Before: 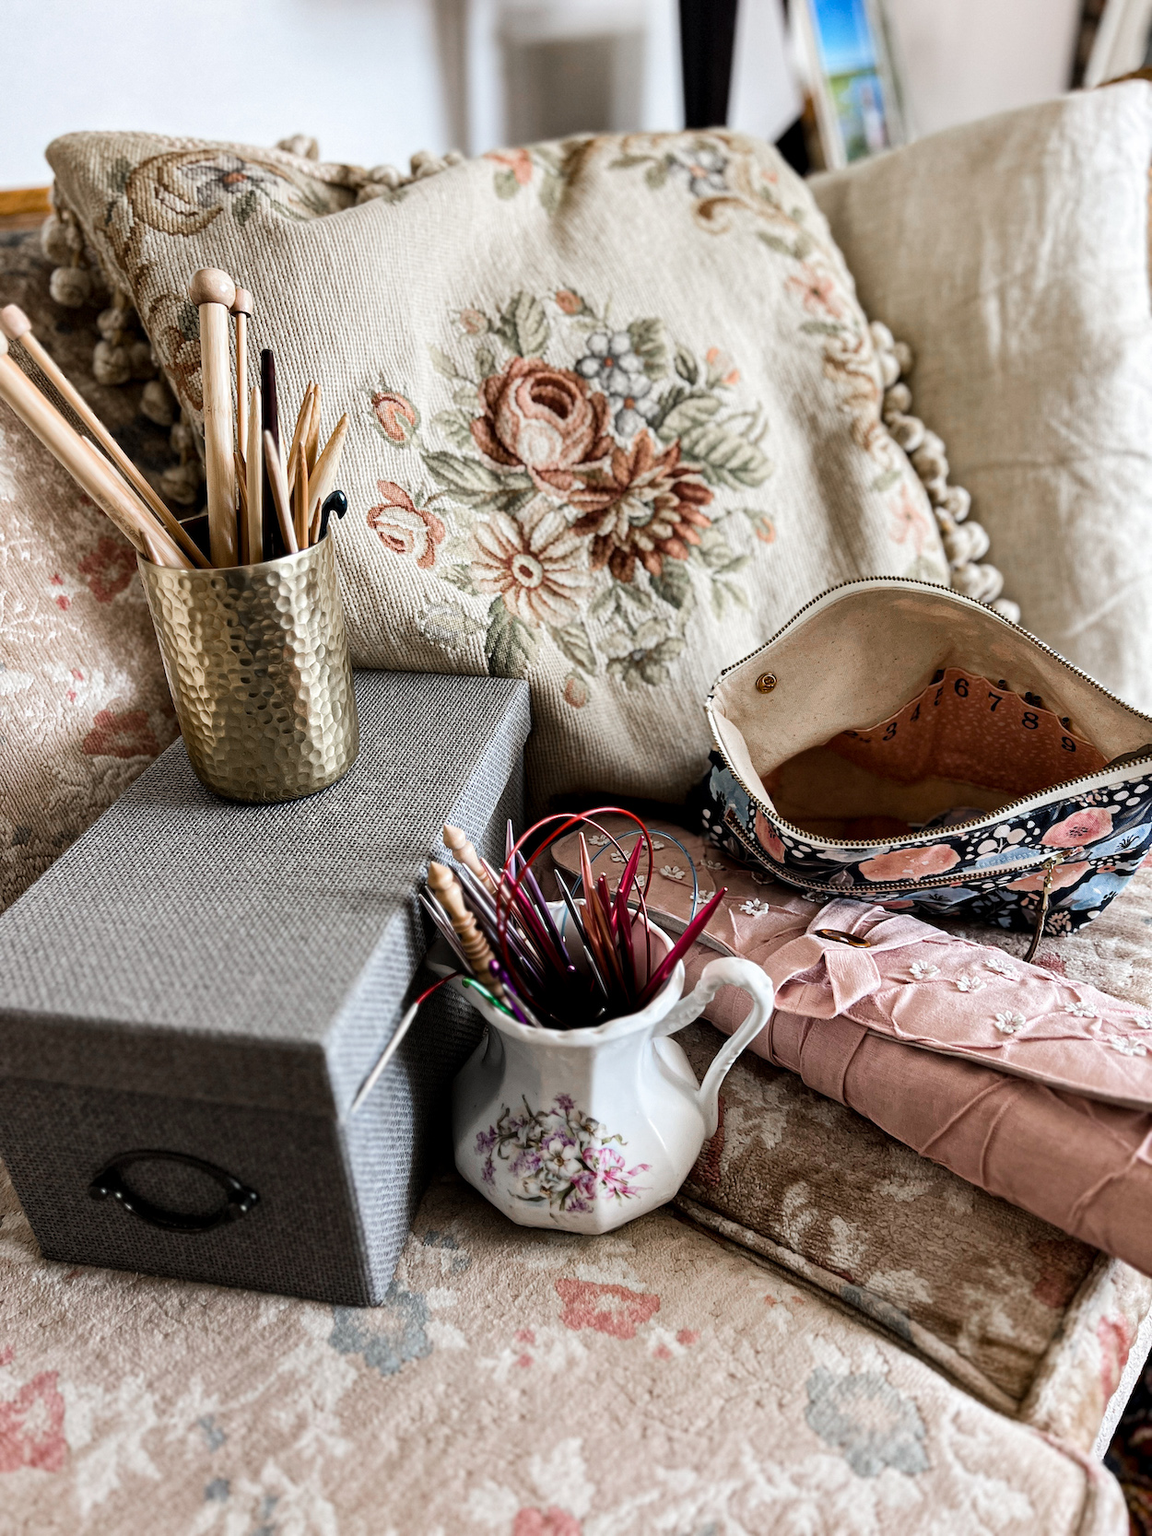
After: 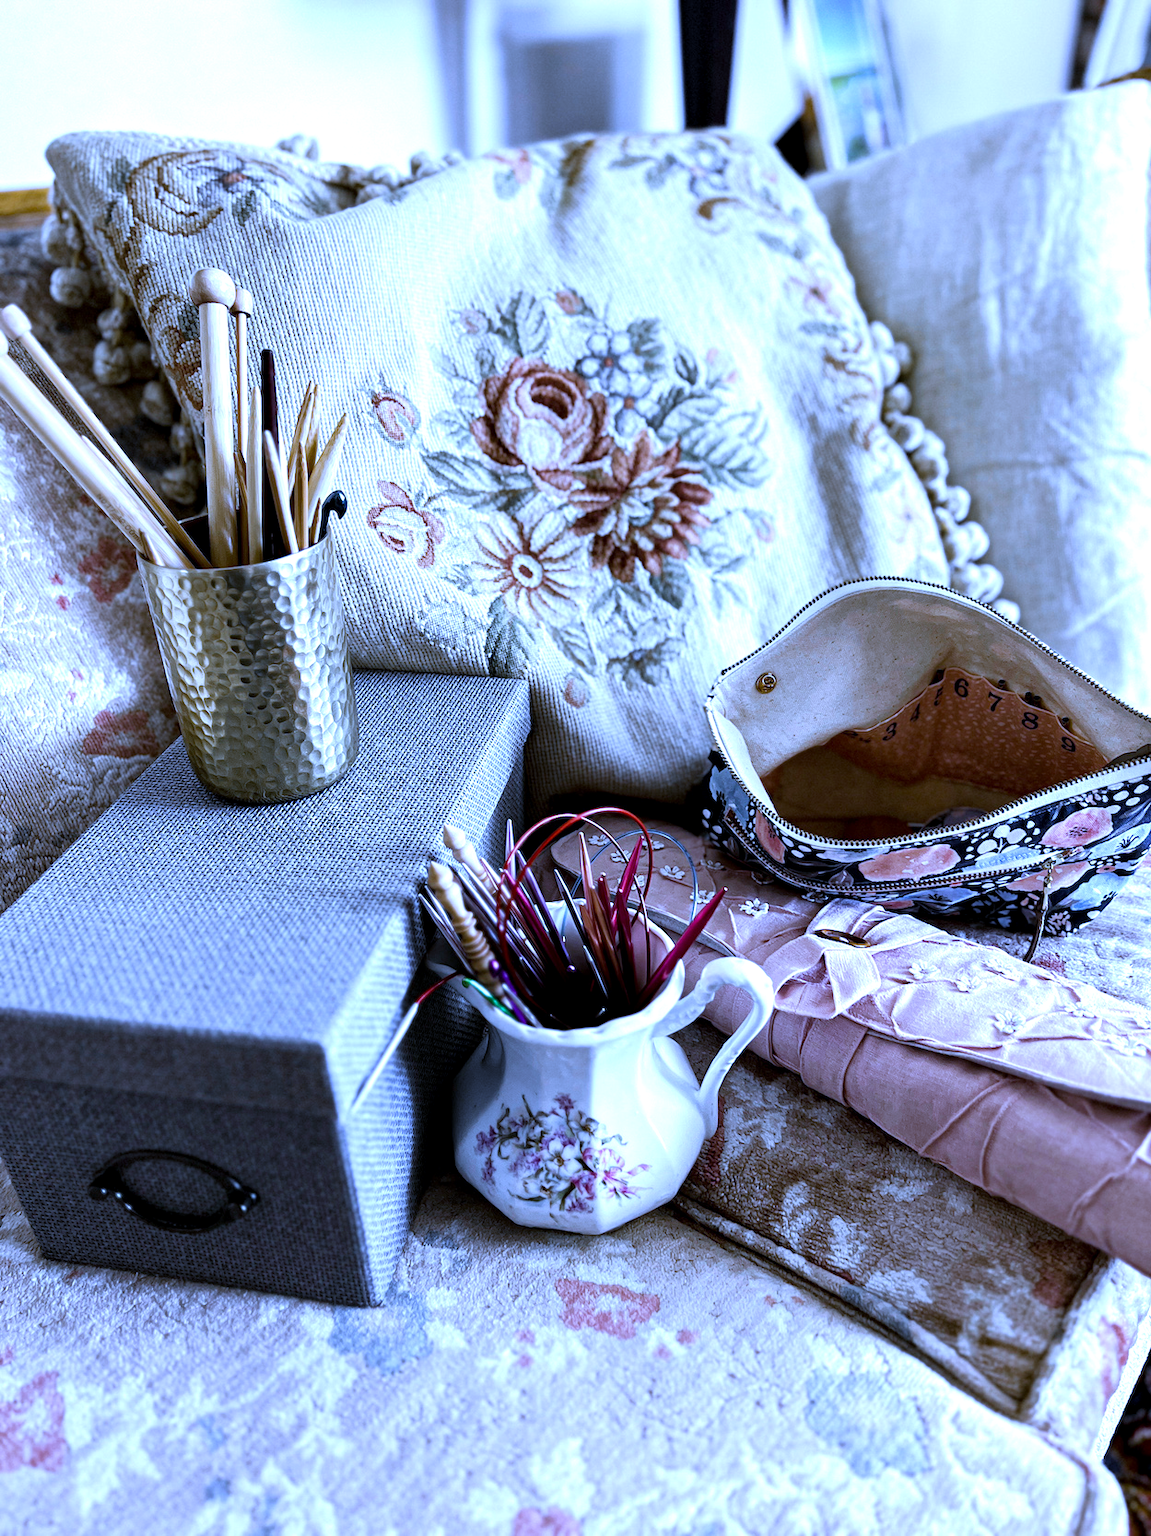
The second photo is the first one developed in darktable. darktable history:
exposure: black level correction 0.001, exposure 0.5 EV, compensate exposure bias true, compensate highlight preservation false
velvia: strength 15%
white balance: red 0.766, blue 1.537
